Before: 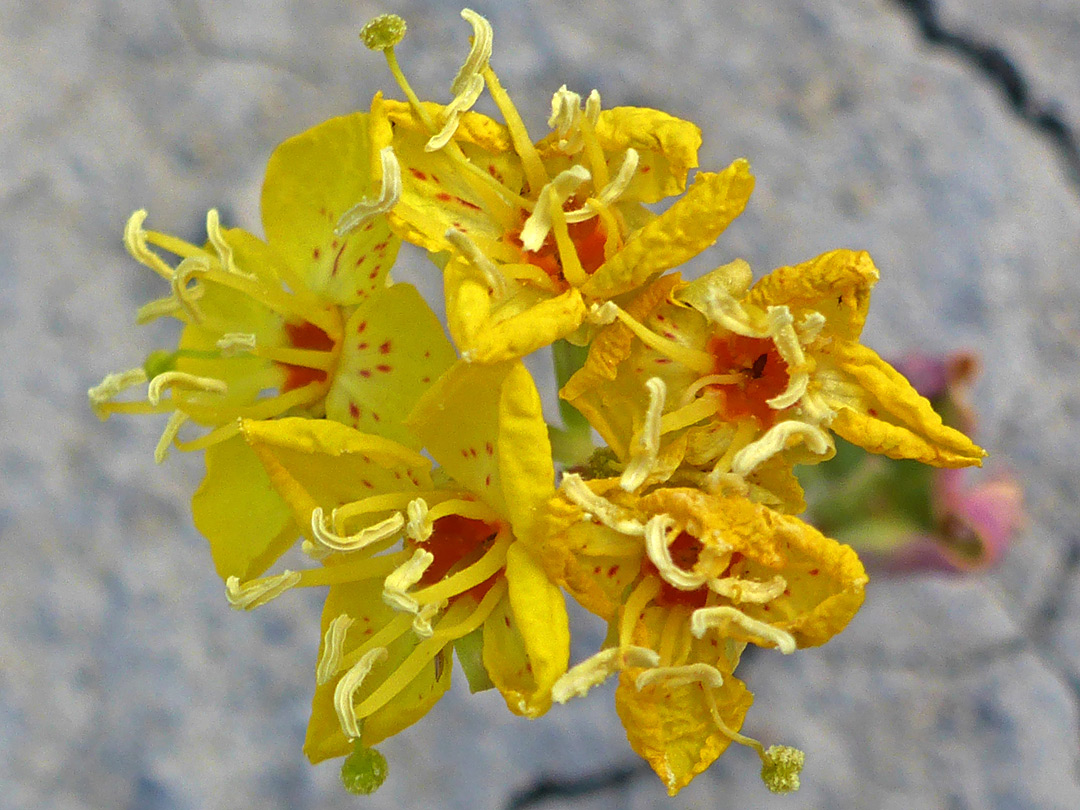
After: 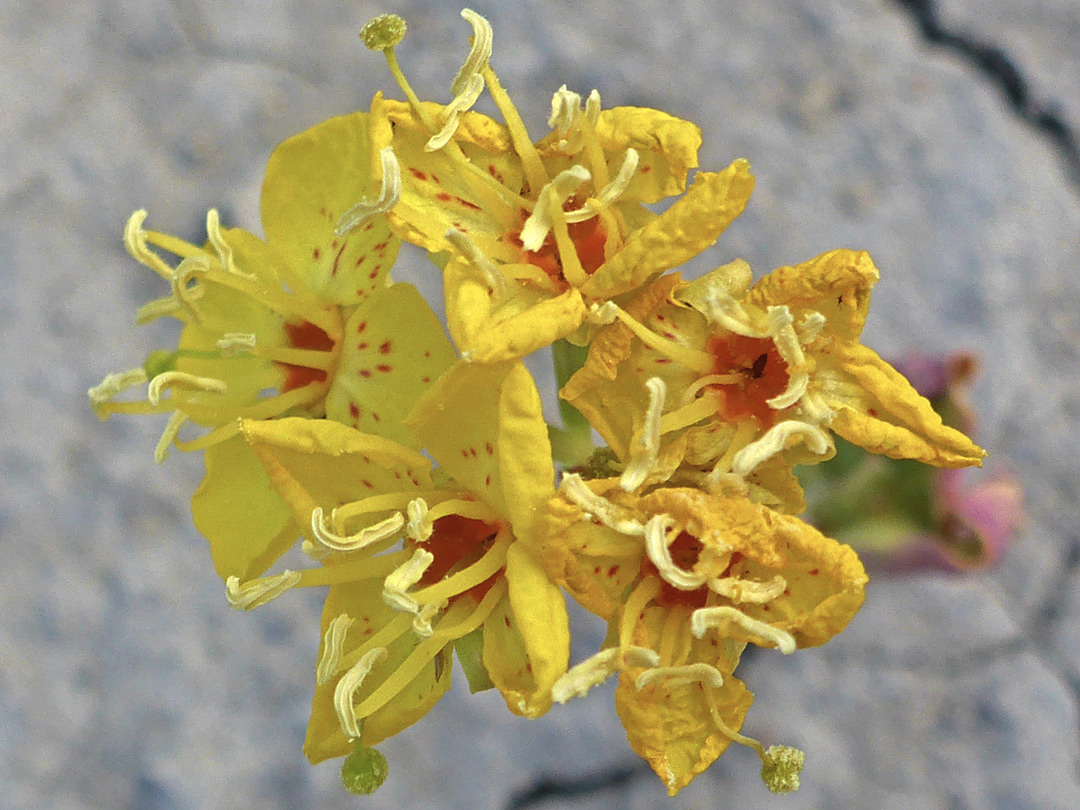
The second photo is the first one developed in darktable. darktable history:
contrast brightness saturation: saturation -0.173
